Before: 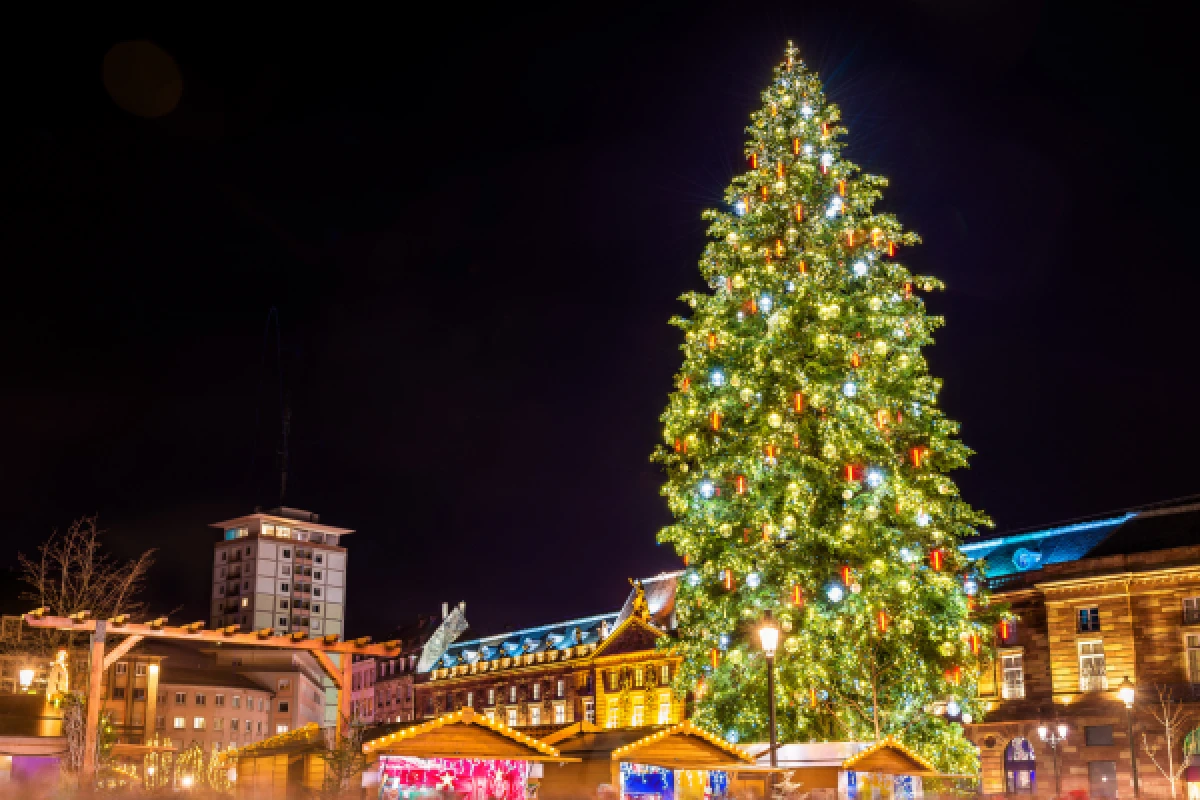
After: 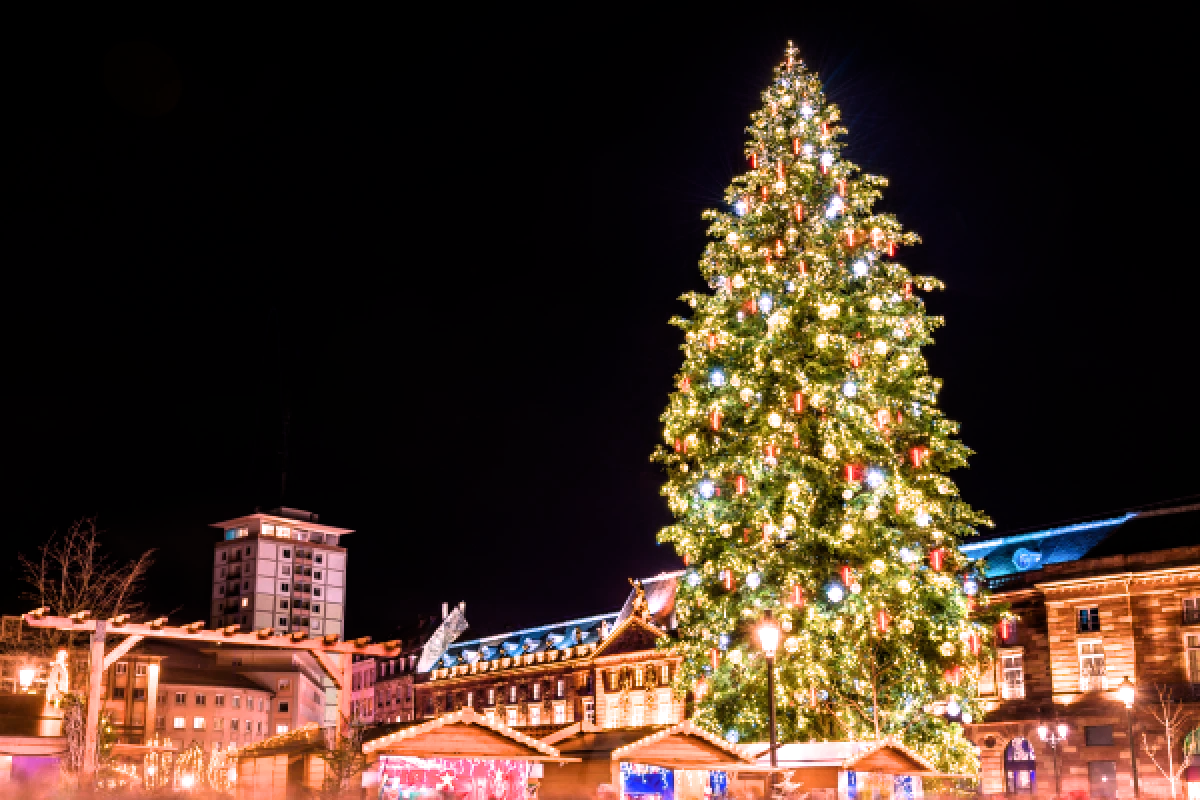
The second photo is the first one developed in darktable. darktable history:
white balance: red 1.188, blue 1.11
filmic rgb: white relative exposure 2.34 EV, hardness 6.59
